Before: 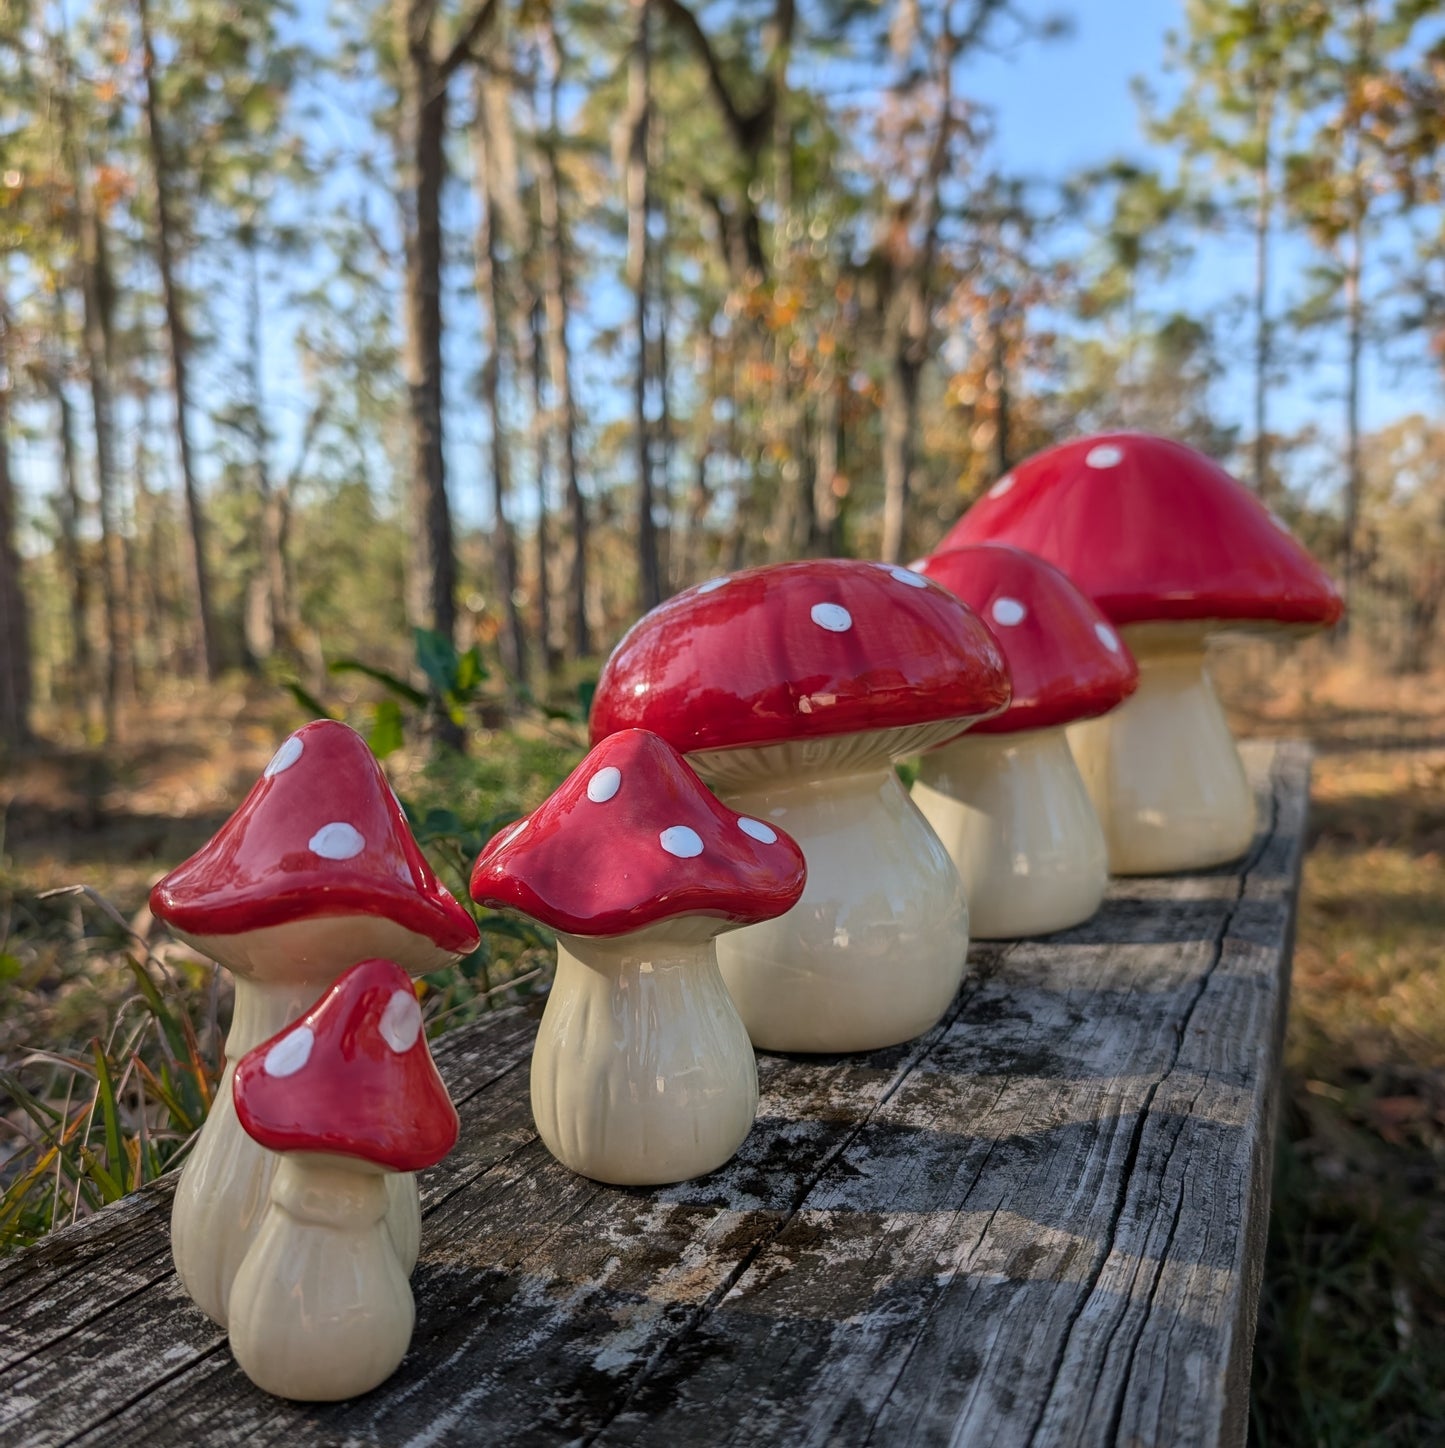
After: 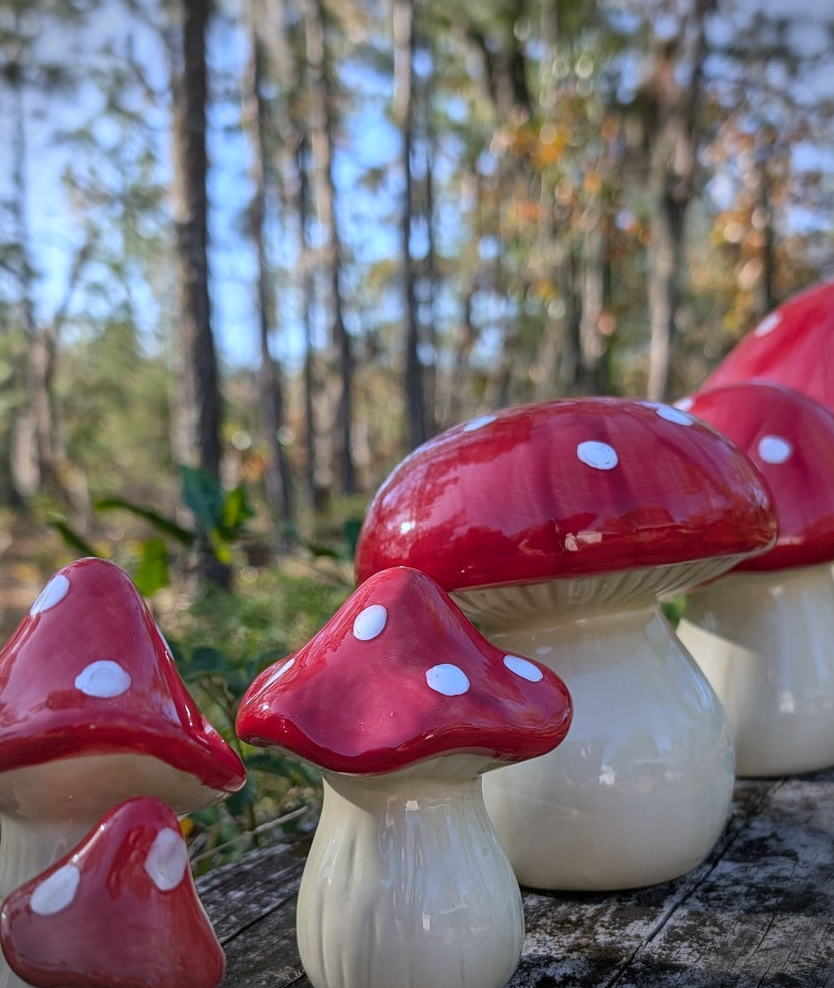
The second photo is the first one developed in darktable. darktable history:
vignetting: dithering 8-bit output, unbound false
crop: left 16.202%, top 11.208%, right 26.045%, bottom 20.557%
white balance: red 0.948, green 1.02, blue 1.176
